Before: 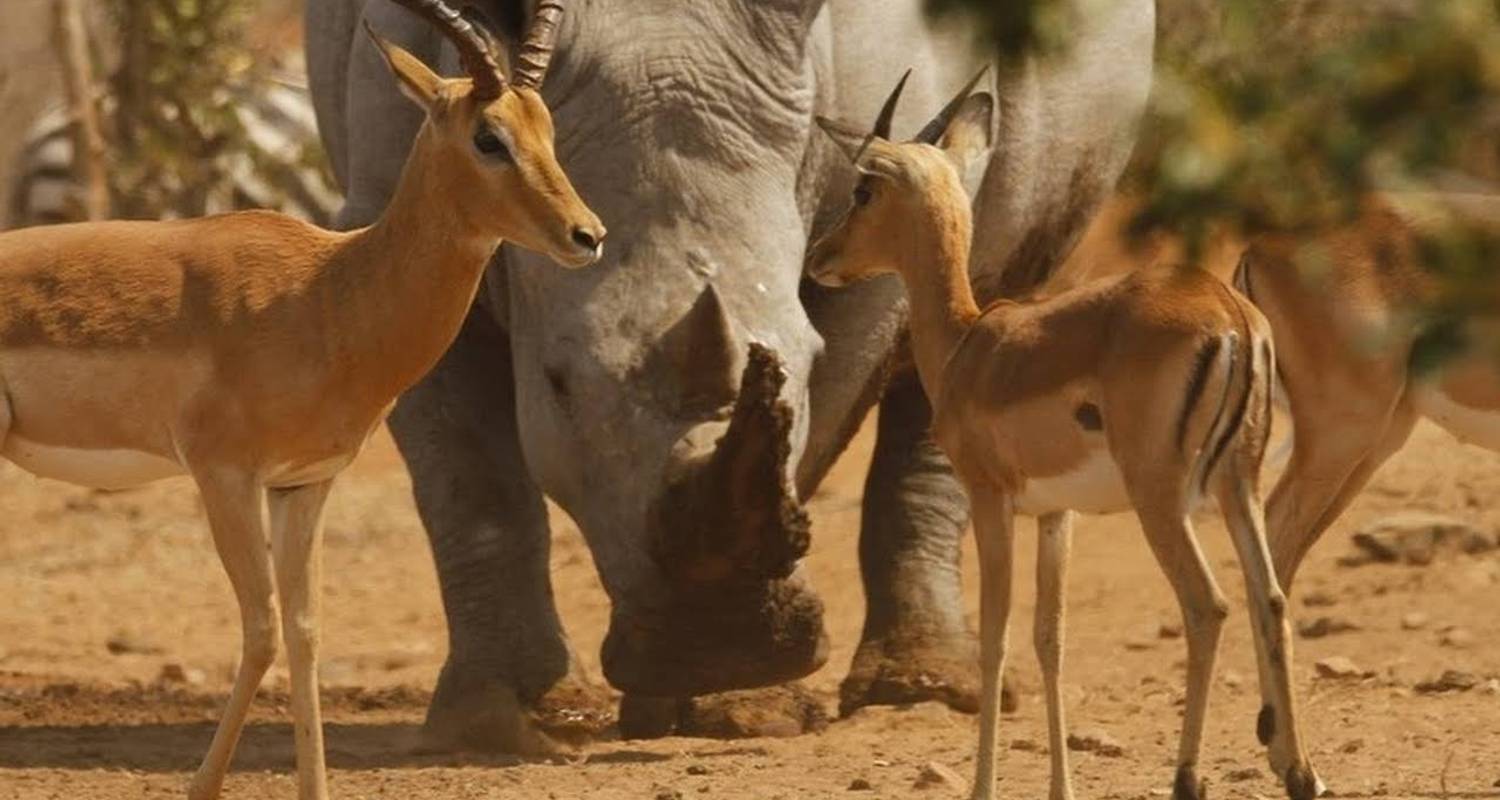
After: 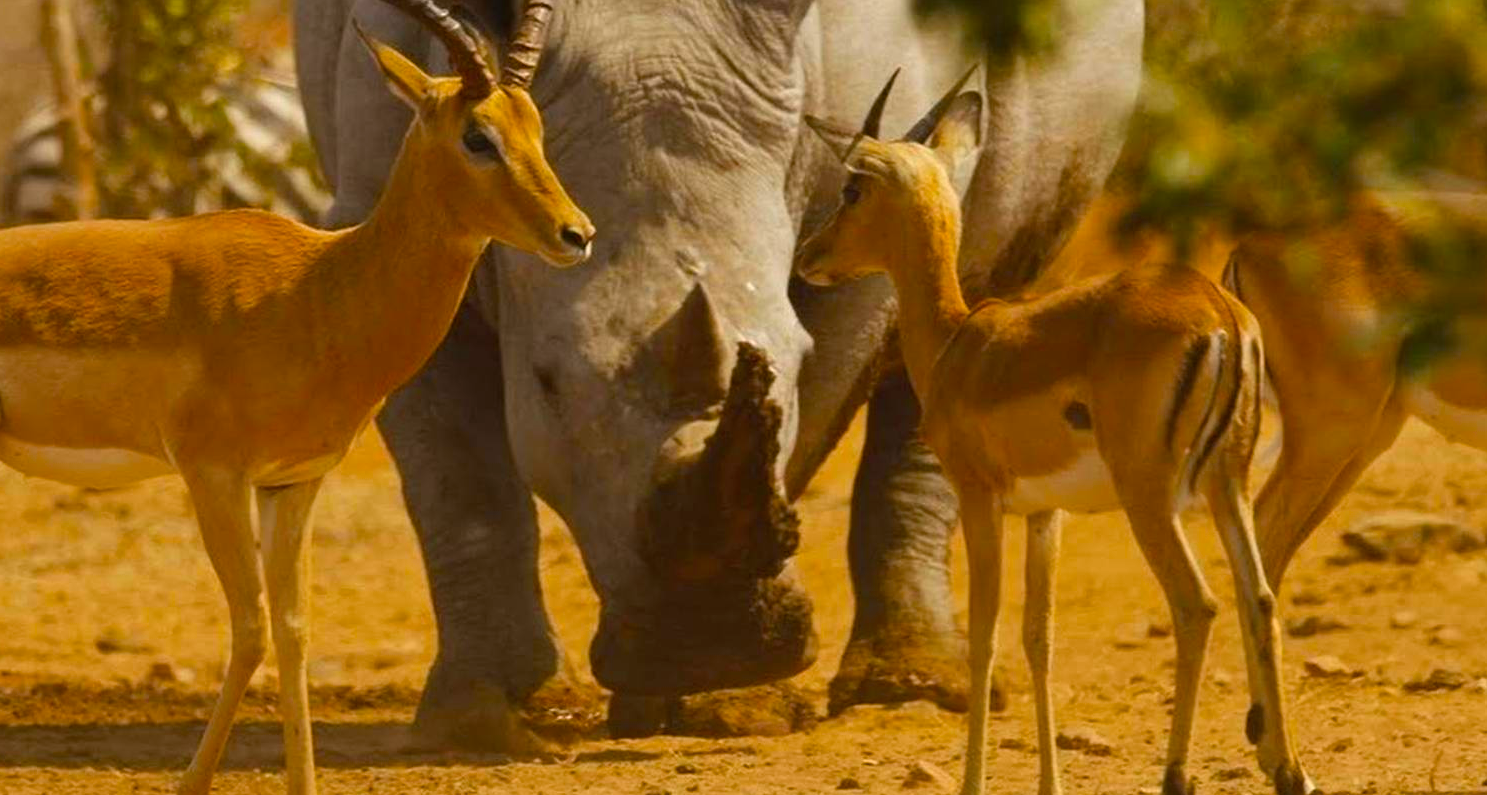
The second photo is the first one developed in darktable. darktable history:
crop and rotate: left 0.849%, top 0.223%, bottom 0.348%
color balance rgb: perceptual saturation grading › global saturation 42.405%
color correction: highlights b* 0.014, saturation 1.06
